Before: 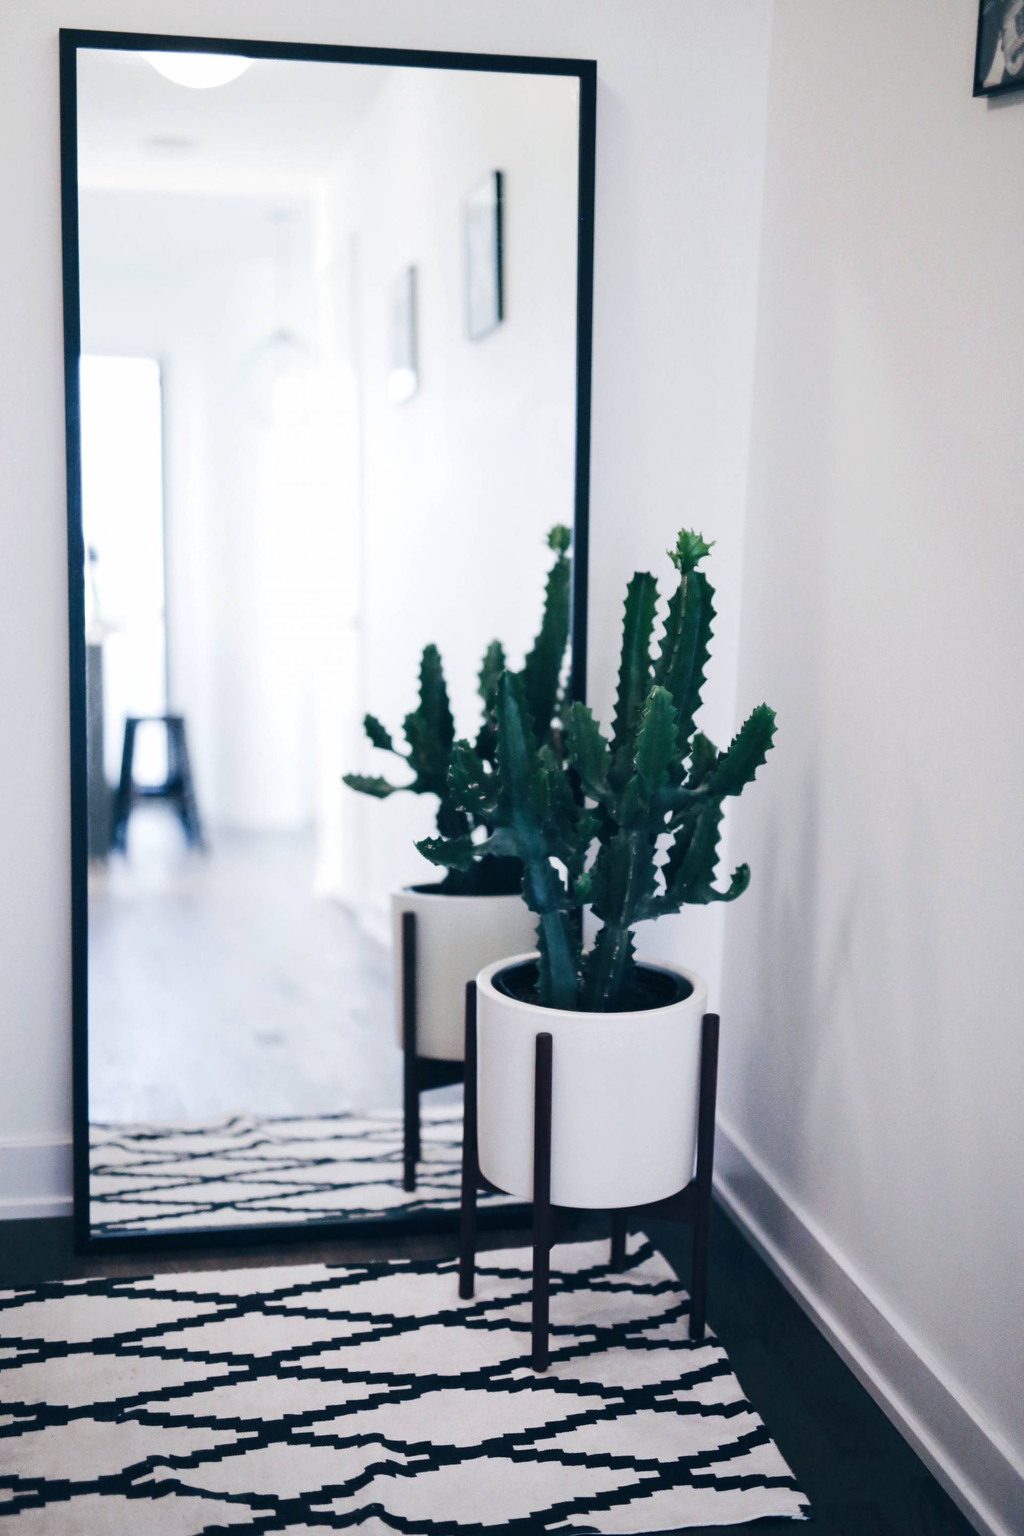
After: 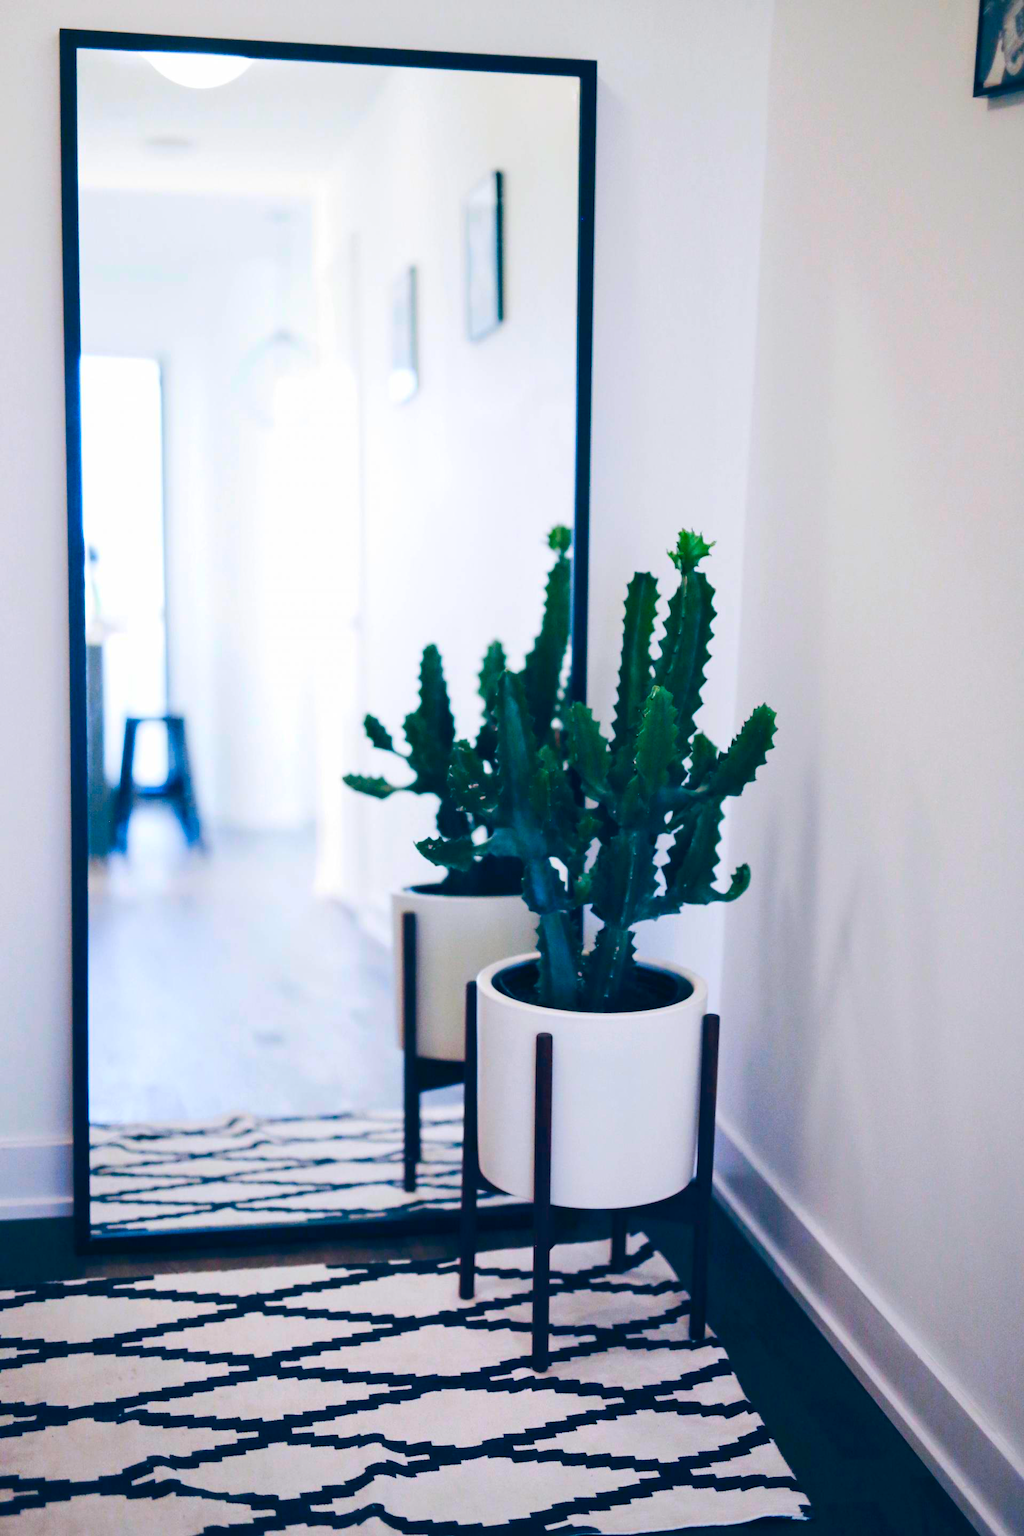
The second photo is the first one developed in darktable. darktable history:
color correction: highlights b* -0.028, saturation 2.13
